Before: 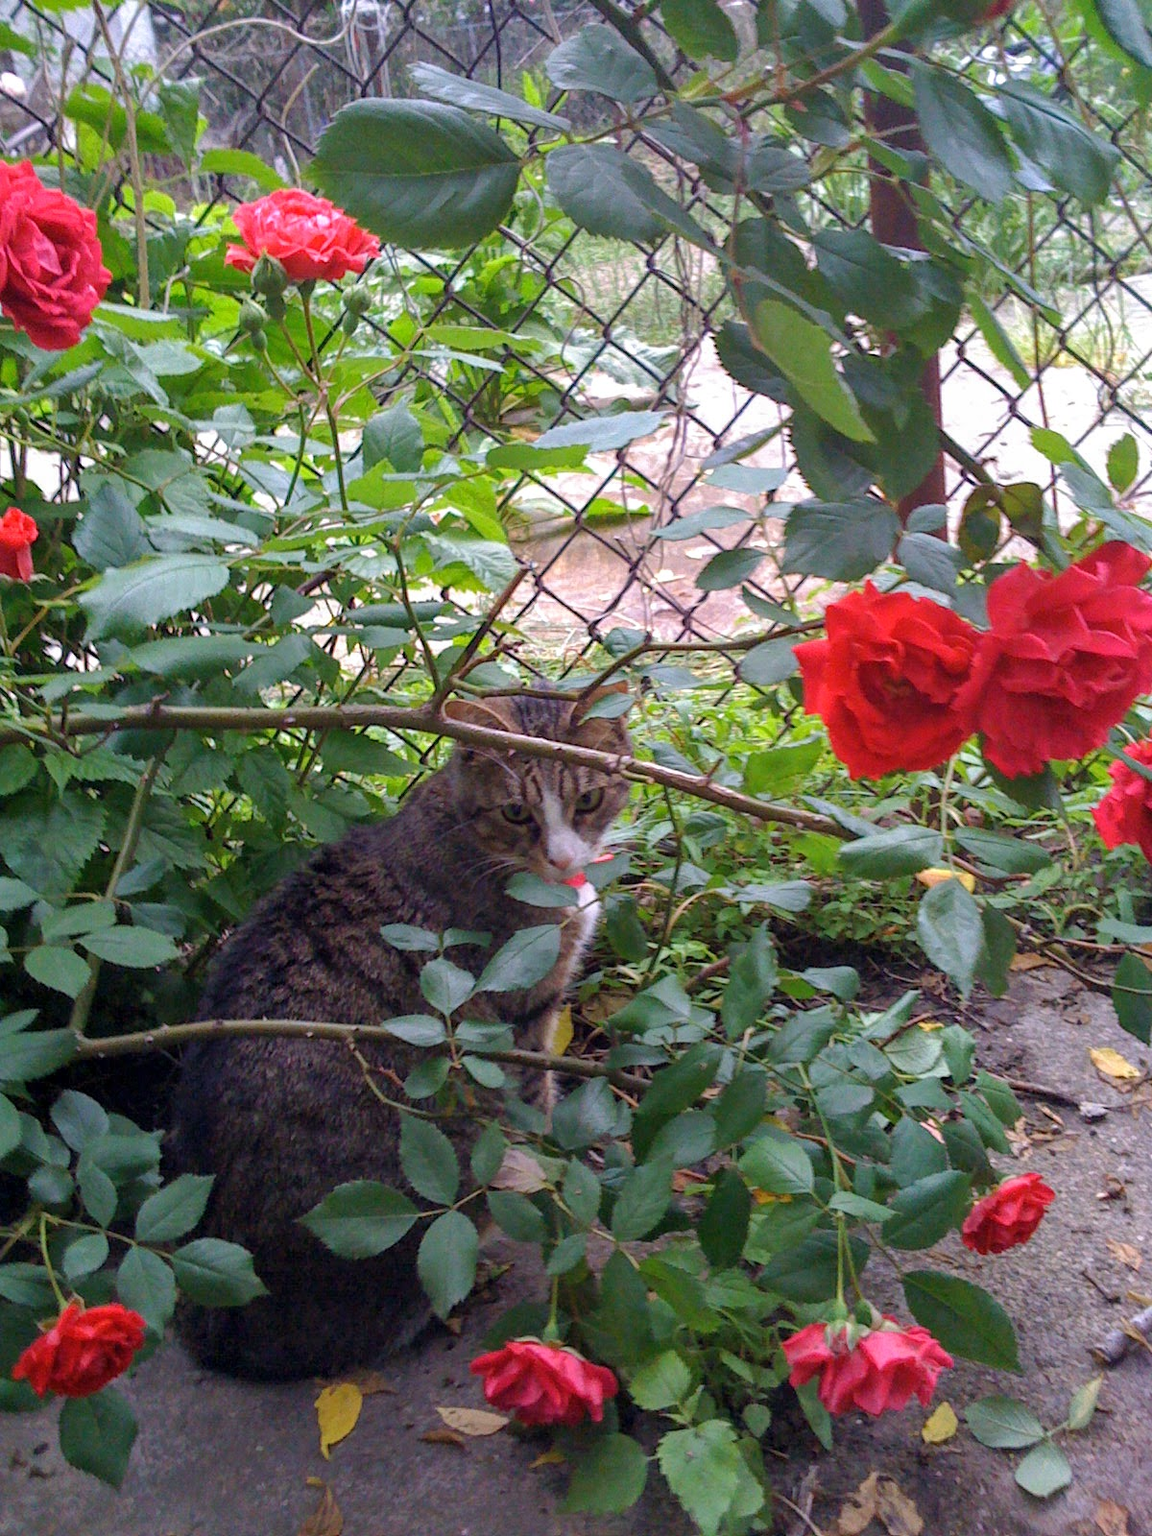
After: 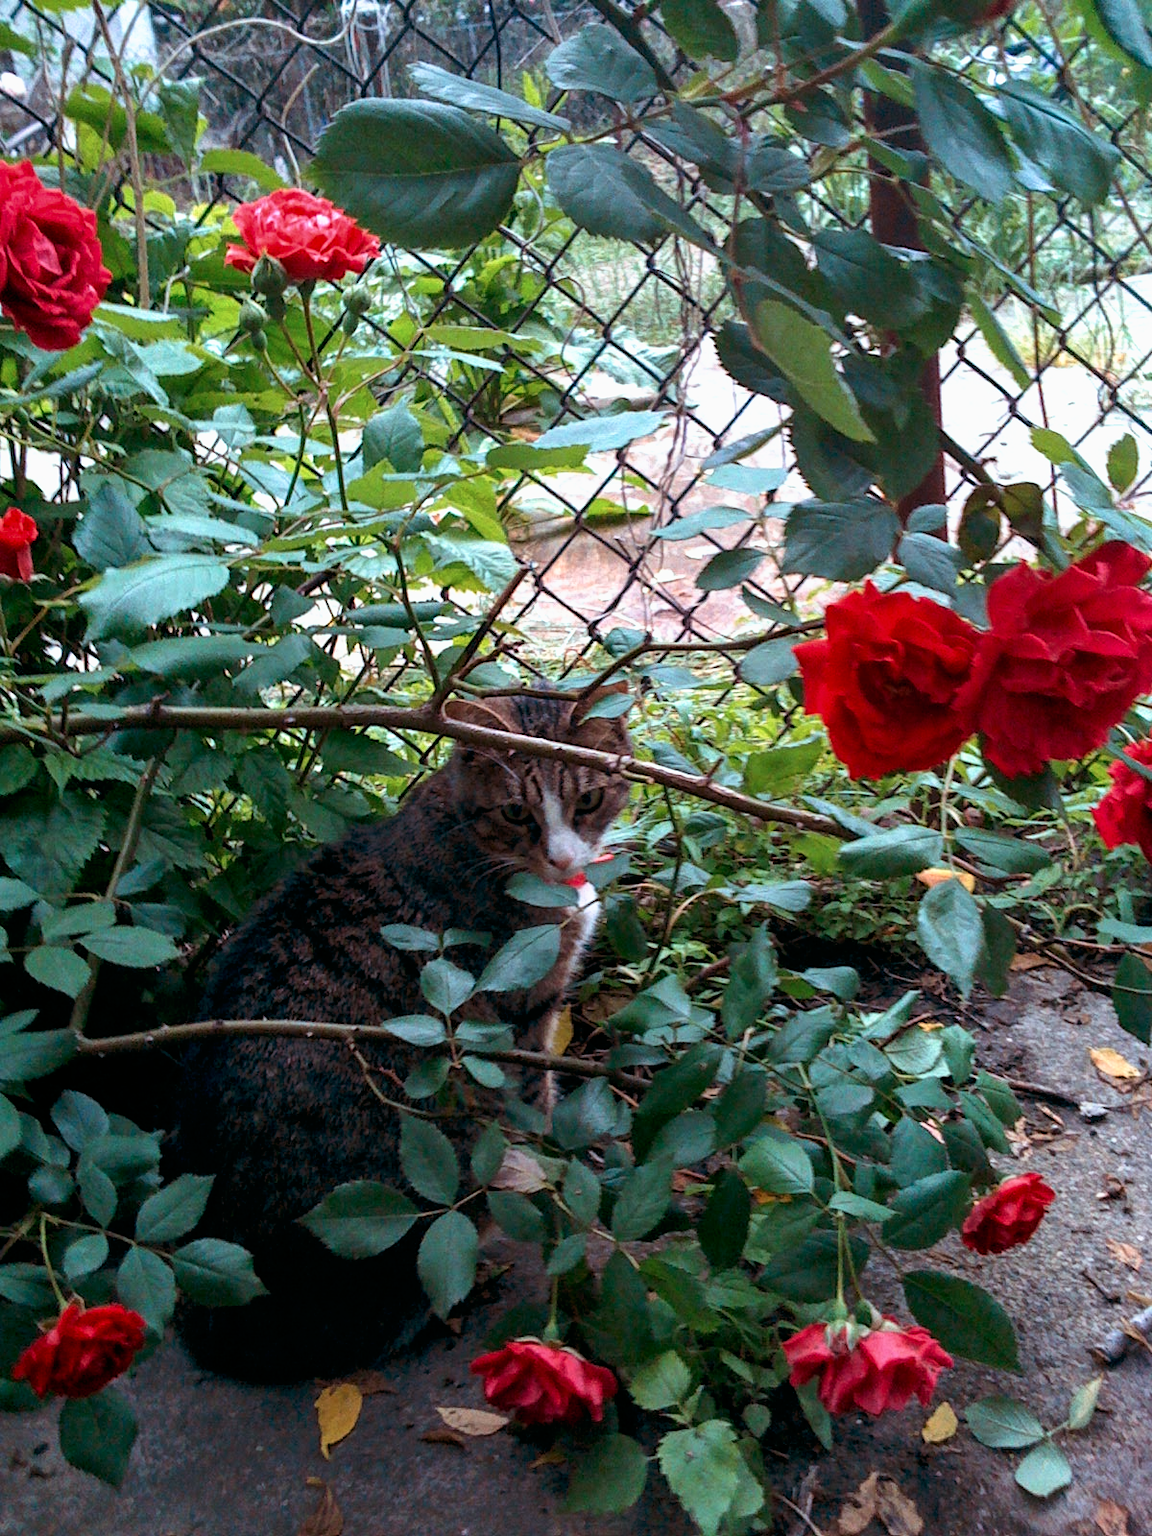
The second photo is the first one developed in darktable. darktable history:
color look up table: target L [88.56, 79.23, 67.41, 64.98, 51.47, 34.05, 198.16, 92.87, 90.31, 75.92, 72.6, 79.91, 64.22, 63.9, 63.77, 65.76, 54.19, 46.92, 49.72, 45.99, 35.88, 29.41, 85.87, 80.45, 80.4, 74.72, 53.17, 49.12, 49.66, 52.49, 44.62, 33.33, 26.6, 23.32, 23.91, 20.75, 17.67, 13.74, 11.53, 10.37, 81.47, 82.08, 81.11, 81.32, 81.32, 72.46, 66.29, 52.6, 45.04], target a [-9.023, -6.762, -17.91, -47.12, -39.51, -11, 0, -0.001, -9.677, 12.08, 11.6, -2.538, 35.97, 26.69, 15.95, -4.721, 36.41, 43.74, 41.02, 40.46, 35.56, 11.34, -9.62, -2.844, -6.696, -6.245, 0.883, 36.85, 21.18, -7.899, -0.645, 5.457, -0.971, 10.55, 10.62, -3.02, -3.873, -3.789, -4.414, -9.623, -8.969, -15.25, -9.604, -12.38, -11.42, -40.2, -27.08, -17.97, -11.81], target b [-3.768, -3.198, 42.22, 16.54, 20.37, 13.63, 0.001, 0.005, -3.476, 61.04, 58.57, -2.038, 52.78, 54.63, 11.96, -2.727, 47.31, 29.2, 5.564, 21.68, 24.18, 10.94, -3.357, -2.778, -3.471, -2.699, -23.27, -4.045, -22.71, -43.88, -1.824, -42.48, -2.115, -9.452, -37.38, -0.792, -2.013, -1.913, -1.031, -1.773, -4.288, -7.886, -5.514, -6.34, -8.586, -9.902, -28.22, -29.3, -24.68], num patches 49
tone curve: curves: ch0 [(0, 0) (0.003, 0) (0.011, 0.001) (0.025, 0.003) (0.044, 0.004) (0.069, 0.007) (0.1, 0.01) (0.136, 0.033) (0.177, 0.082) (0.224, 0.141) (0.277, 0.208) (0.335, 0.282) (0.399, 0.363) (0.468, 0.451) (0.543, 0.545) (0.623, 0.647) (0.709, 0.756) (0.801, 0.87) (0.898, 0.972) (1, 1)], preserve colors none
